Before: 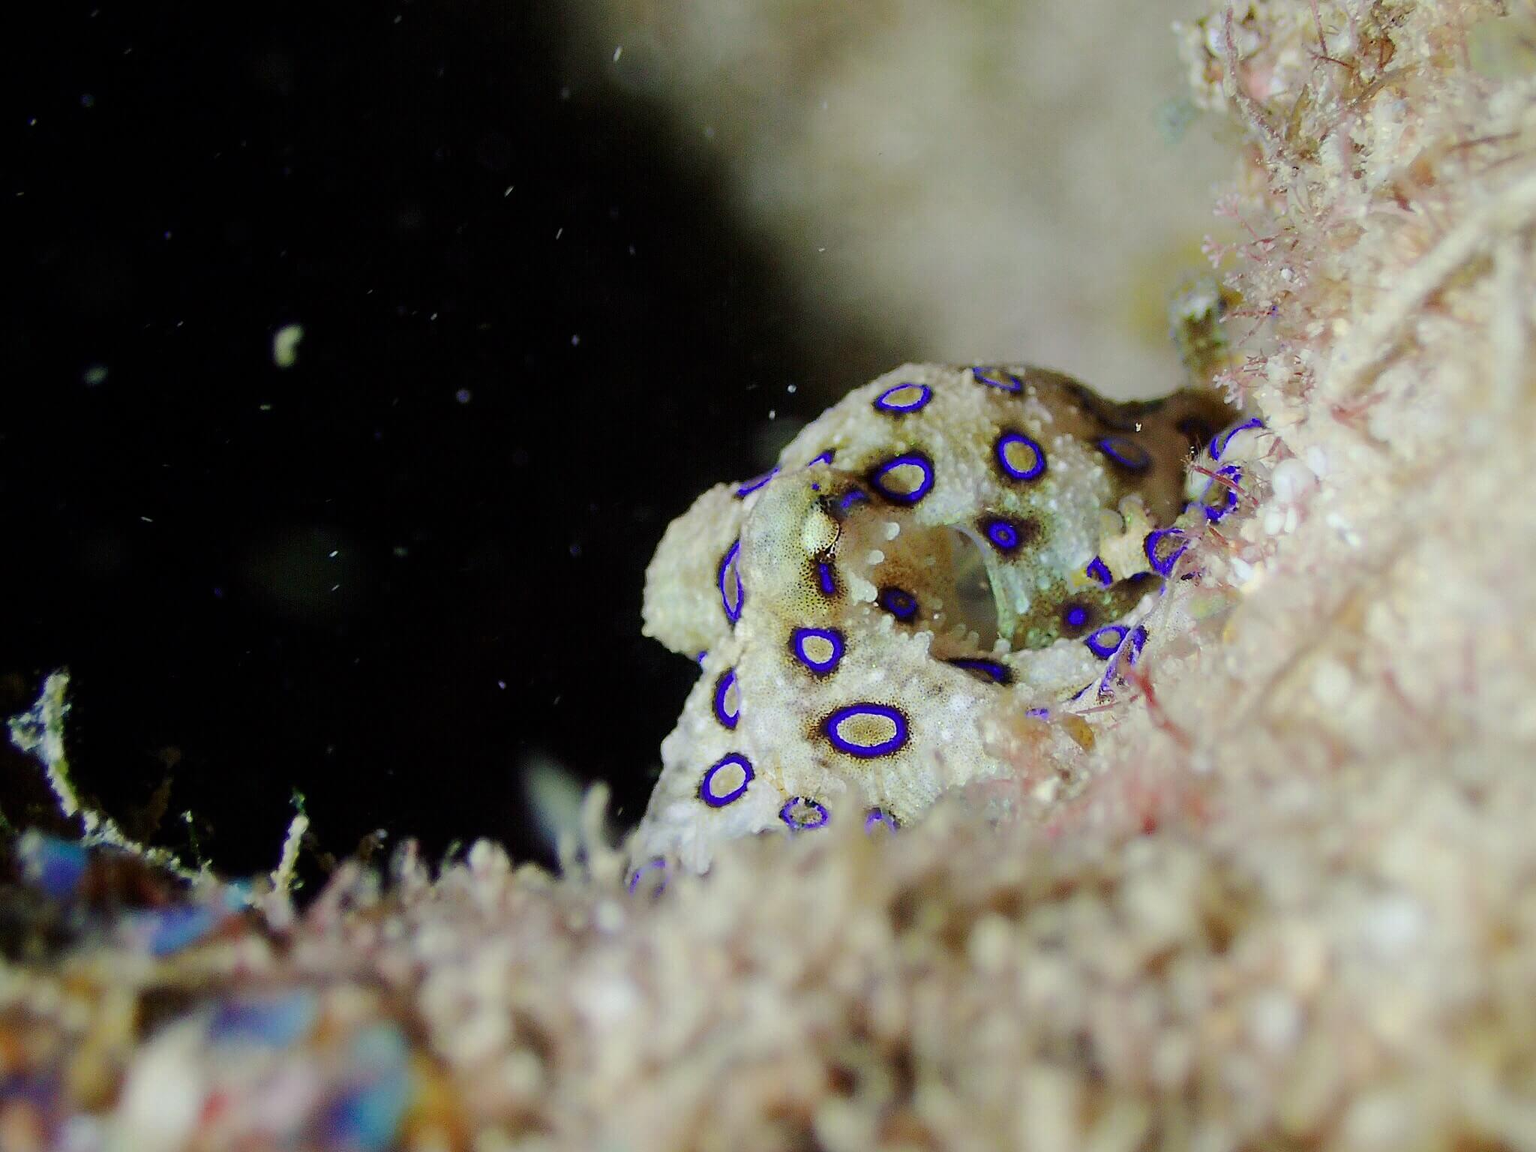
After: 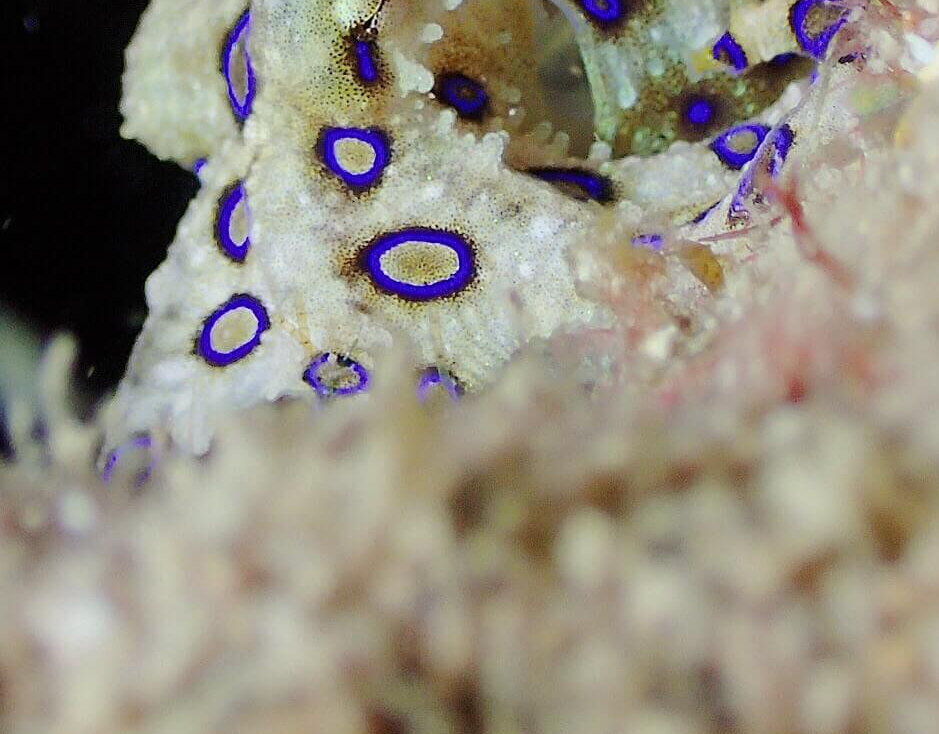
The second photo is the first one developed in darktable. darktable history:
crop: left 35.975%, top 46.229%, right 18.139%, bottom 5.983%
